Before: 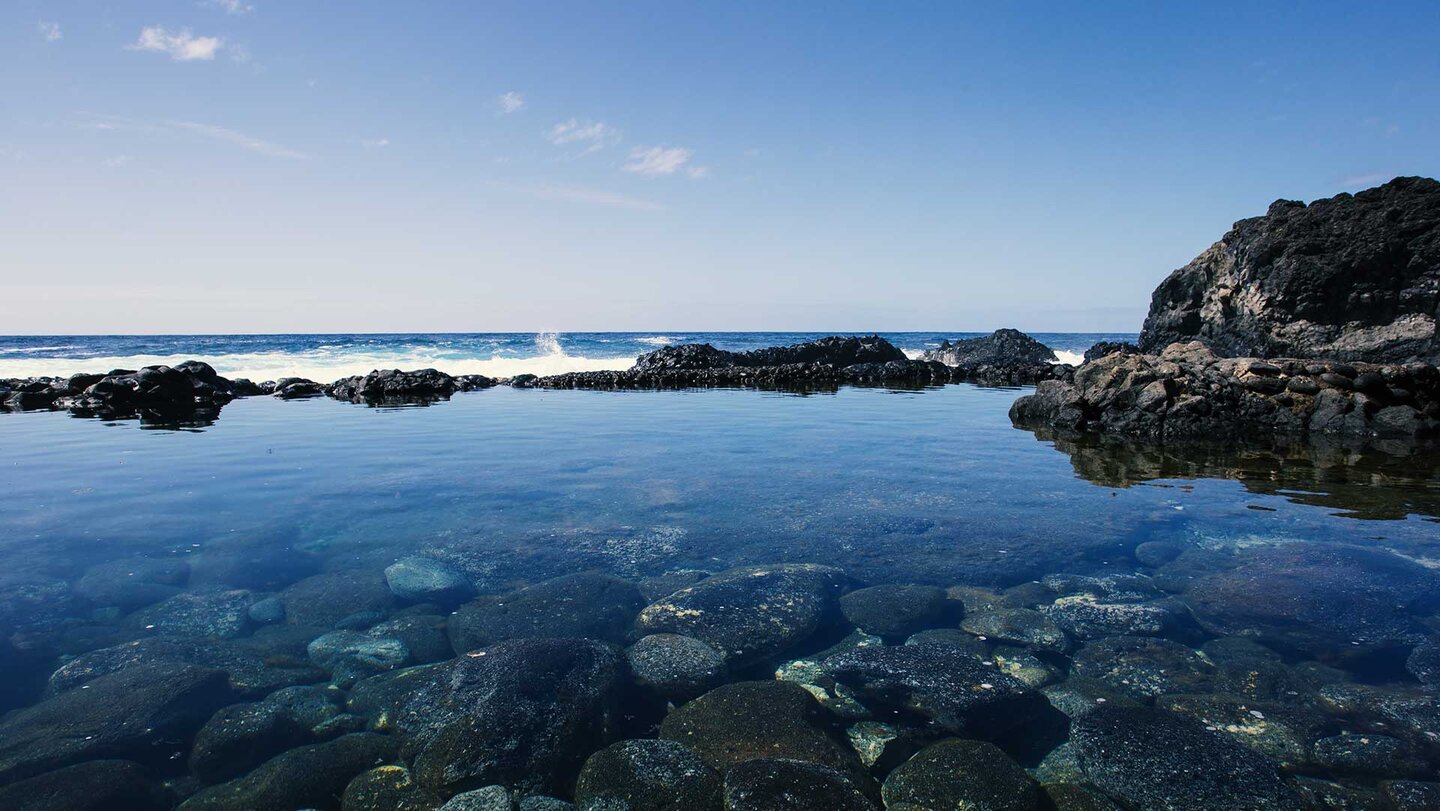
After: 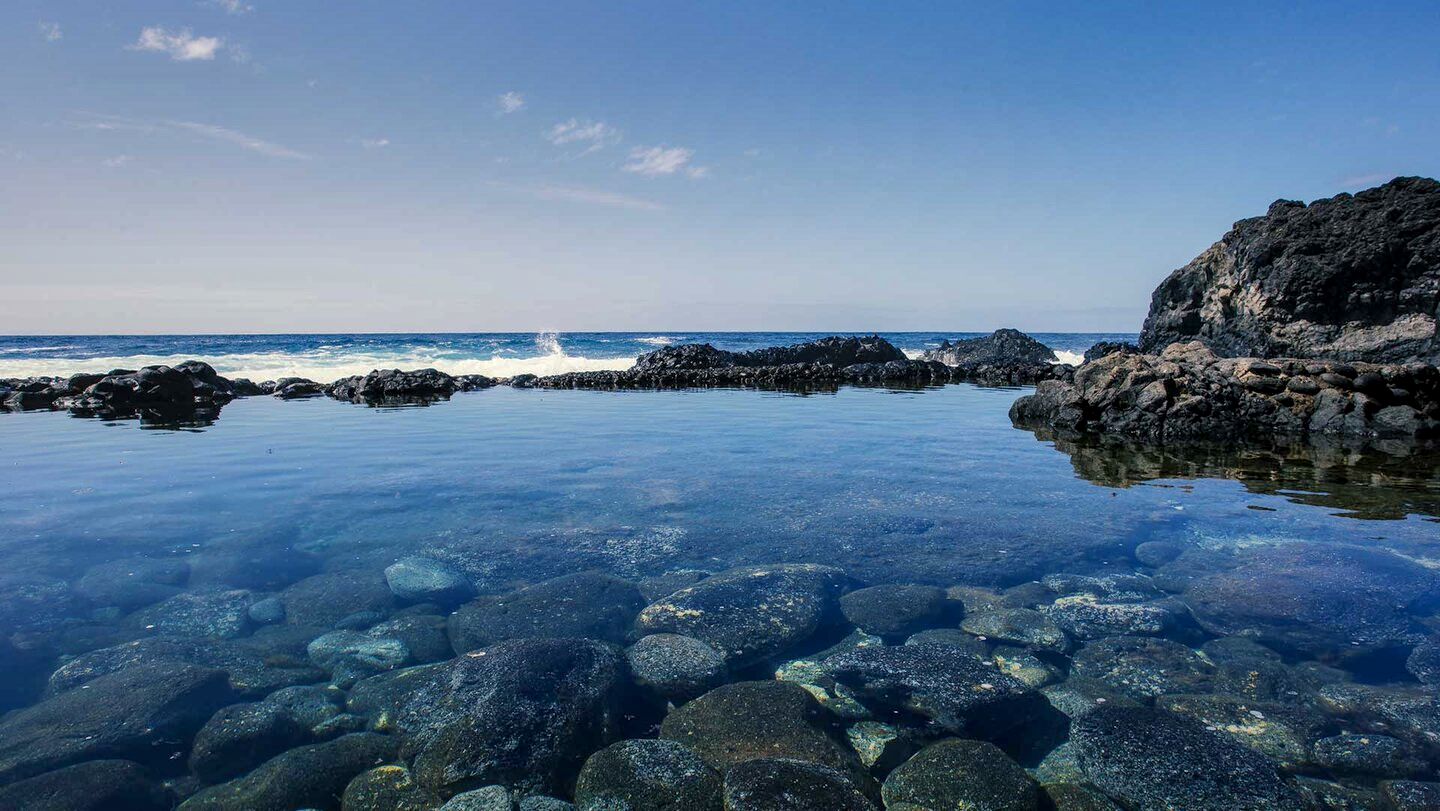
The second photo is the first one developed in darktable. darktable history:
local contrast: detail 130%
shadows and highlights: highlights -59.78
